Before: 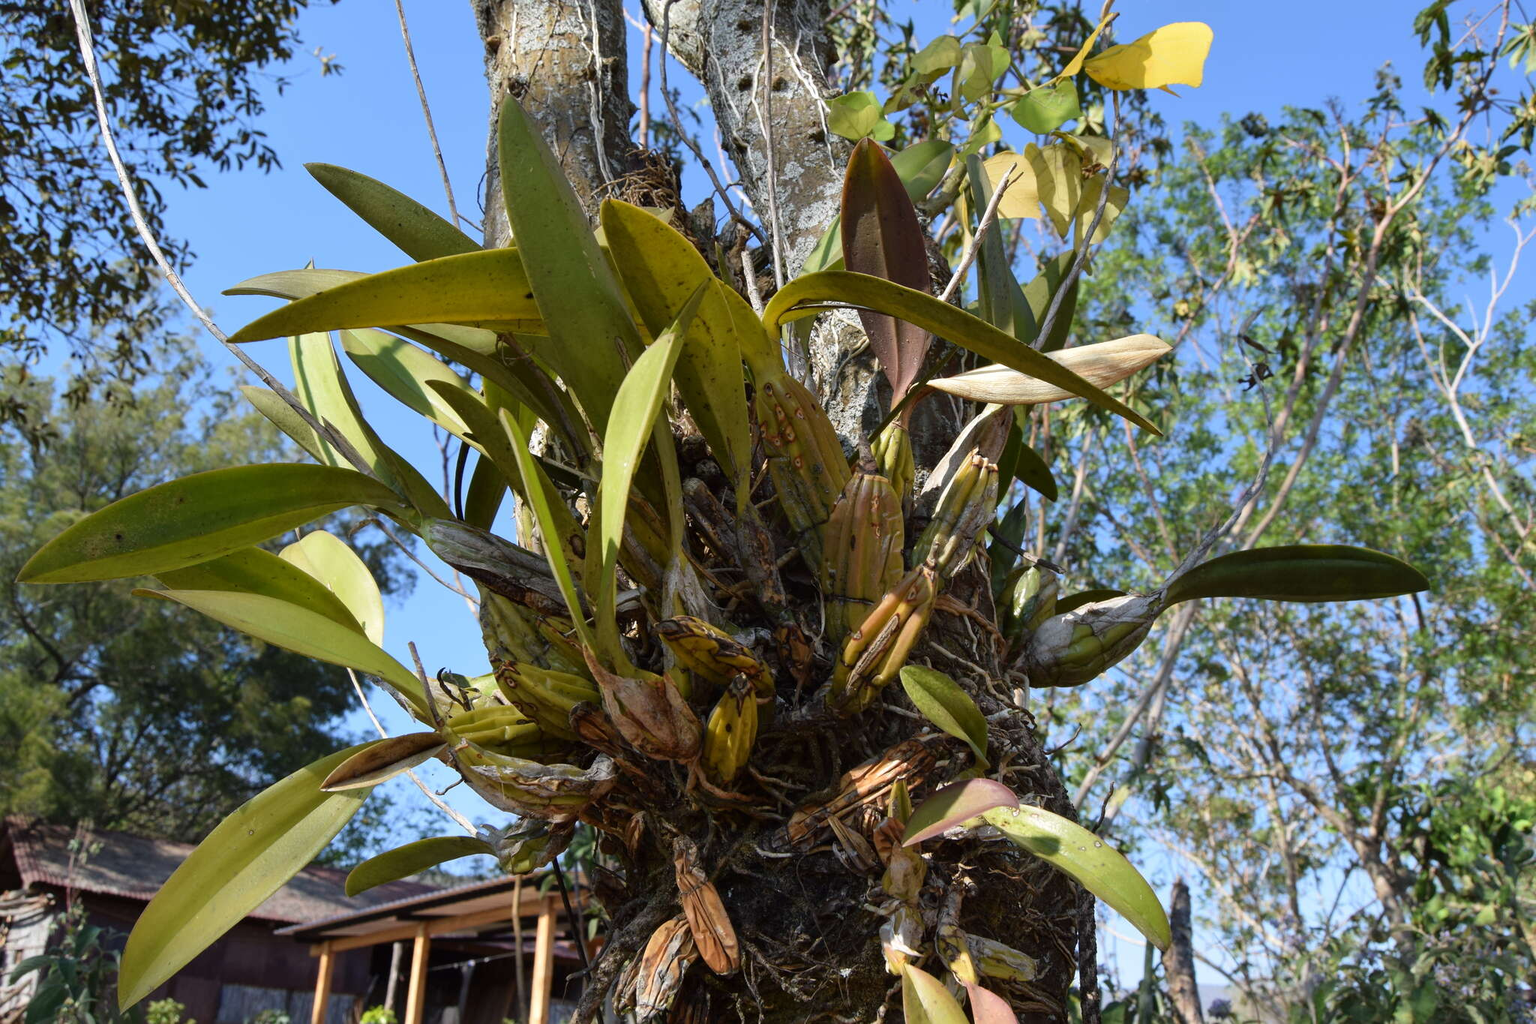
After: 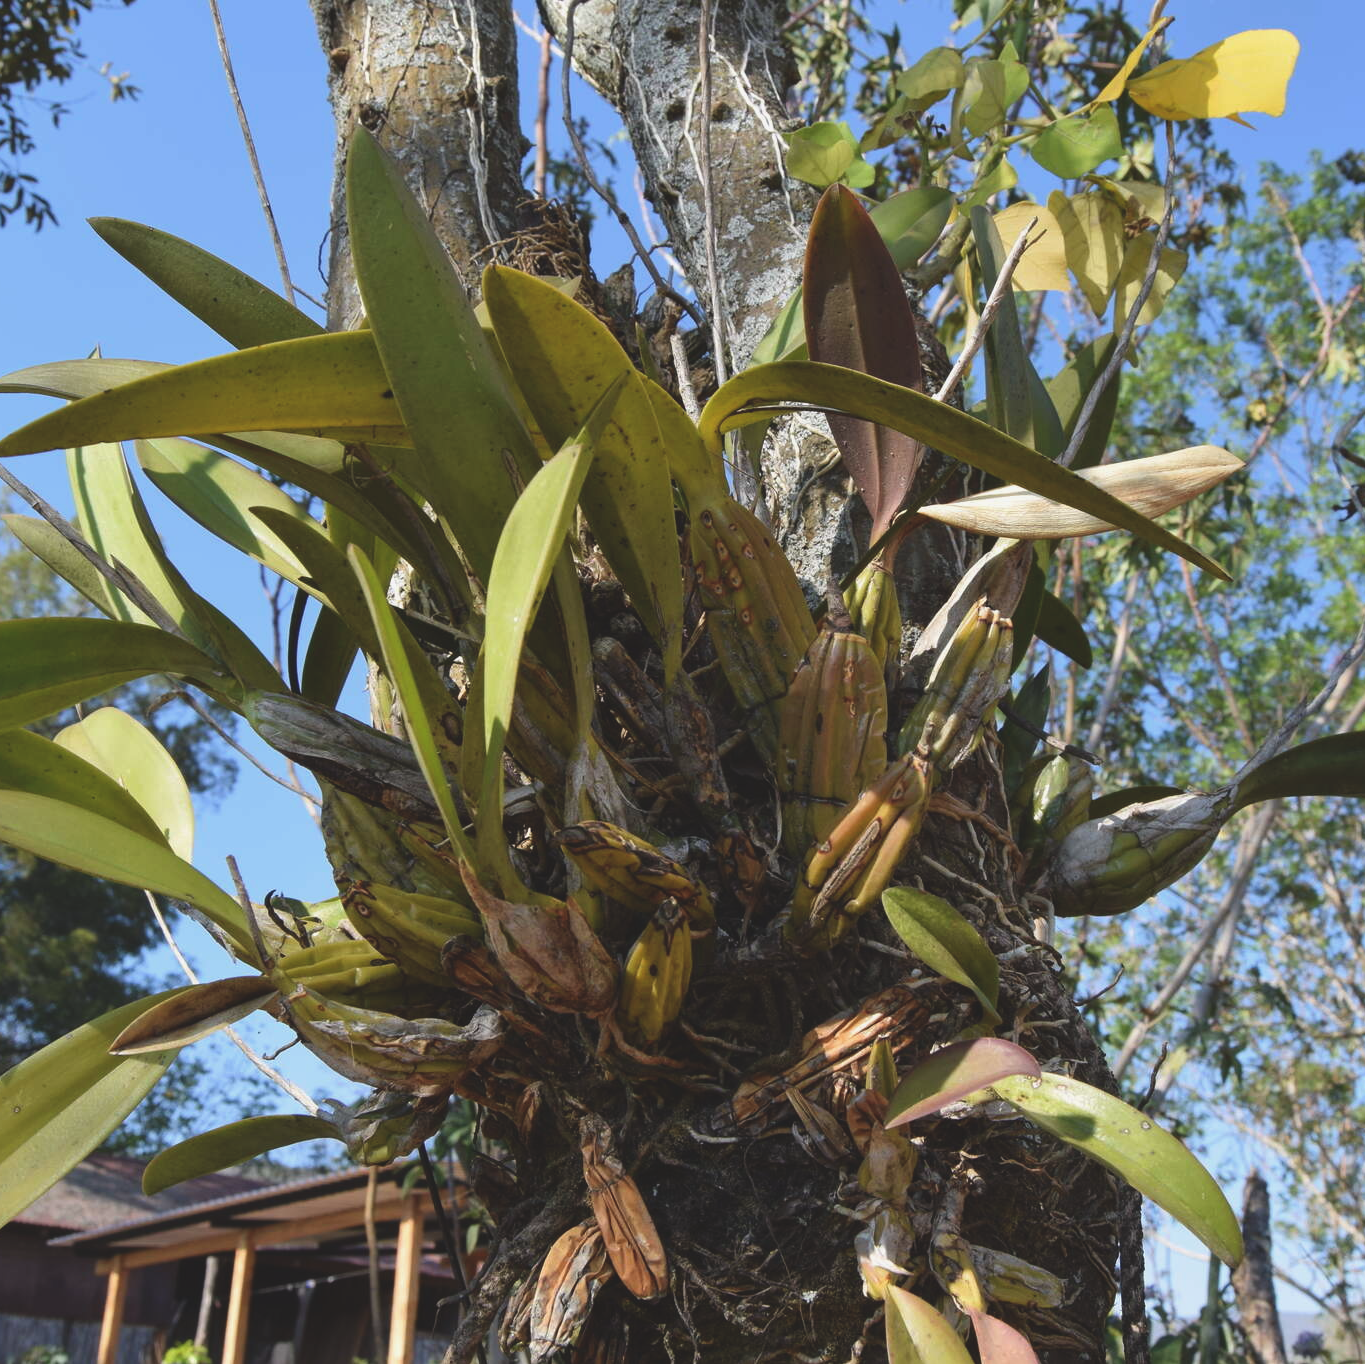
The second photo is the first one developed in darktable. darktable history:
crop and rotate: left 15.546%, right 17.787%
exposure: black level correction -0.015, exposure -0.125 EV, compensate highlight preservation false
